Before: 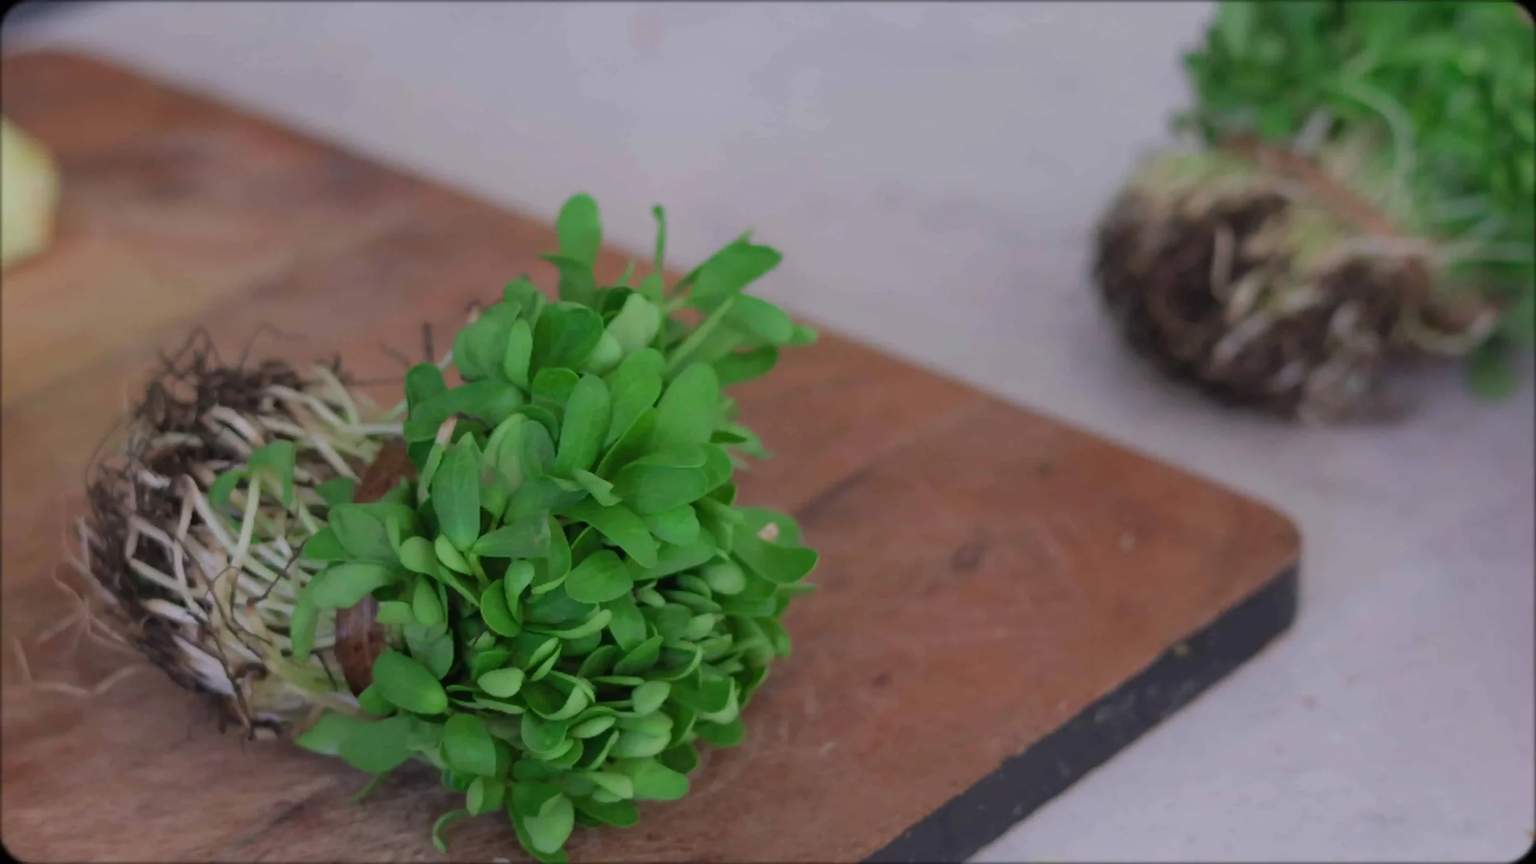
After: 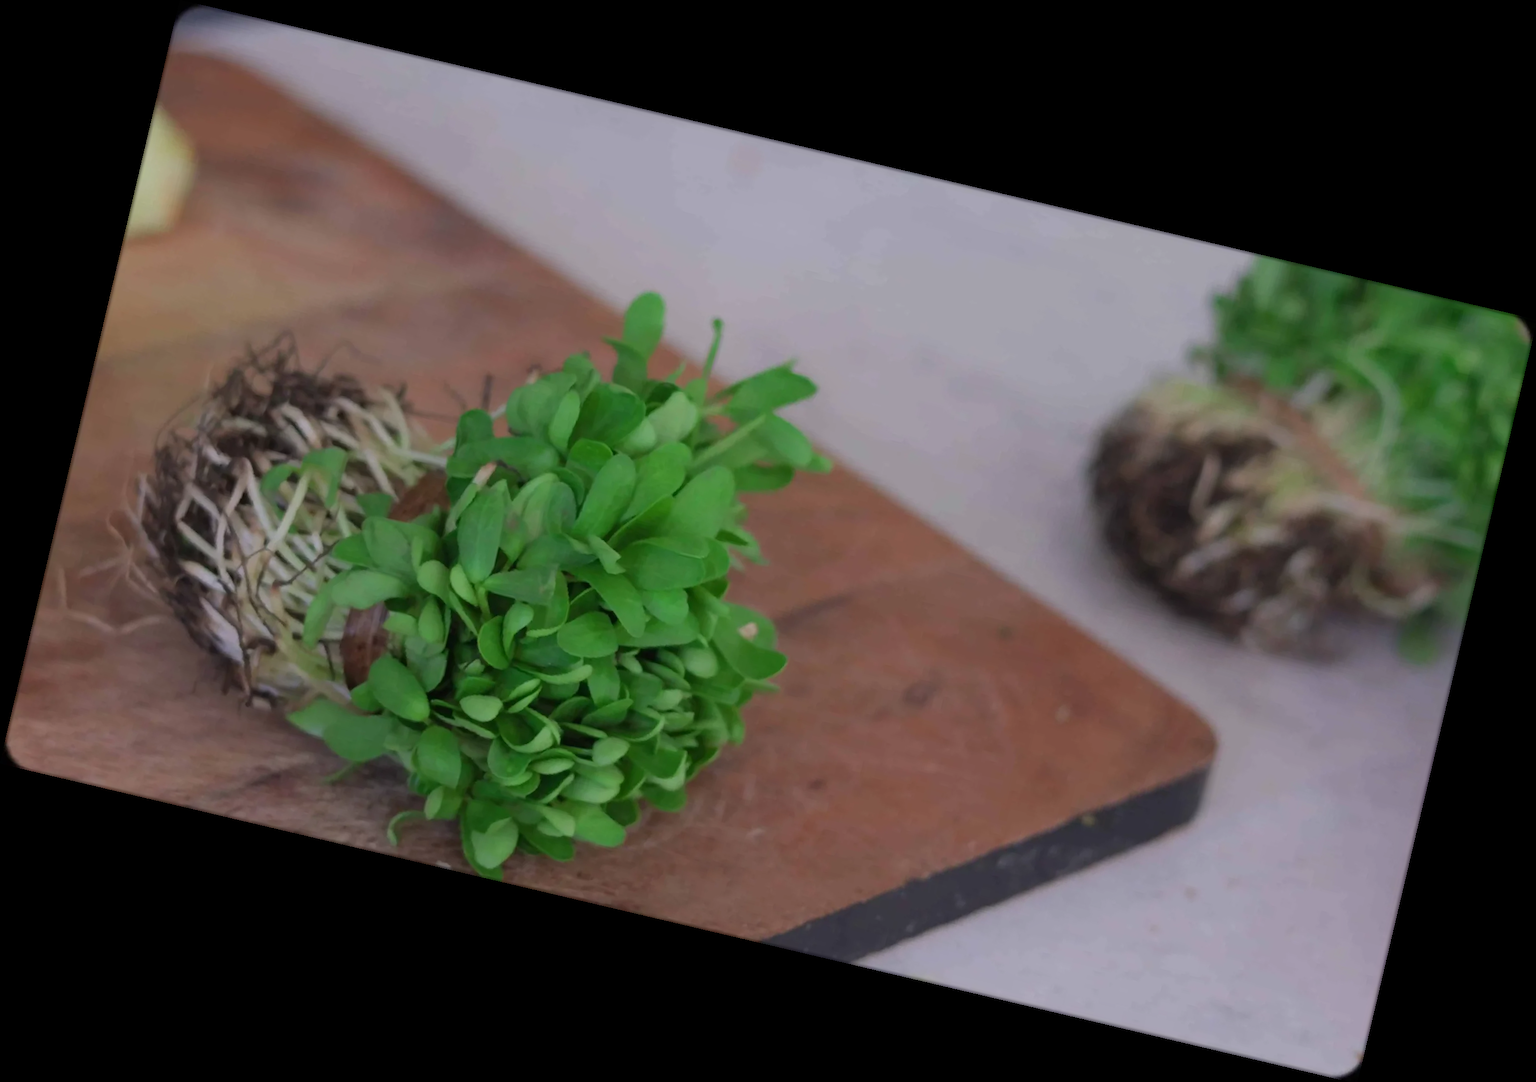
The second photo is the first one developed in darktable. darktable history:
rotate and perspective: rotation 13.27°, automatic cropping off
shadows and highlights: radius 334.93, shadows 63.48, highlights 6.06, compress 87.7%, highlights color adjustment 39.73%, soften with gaussian
tone equalizer: on, module defaults
